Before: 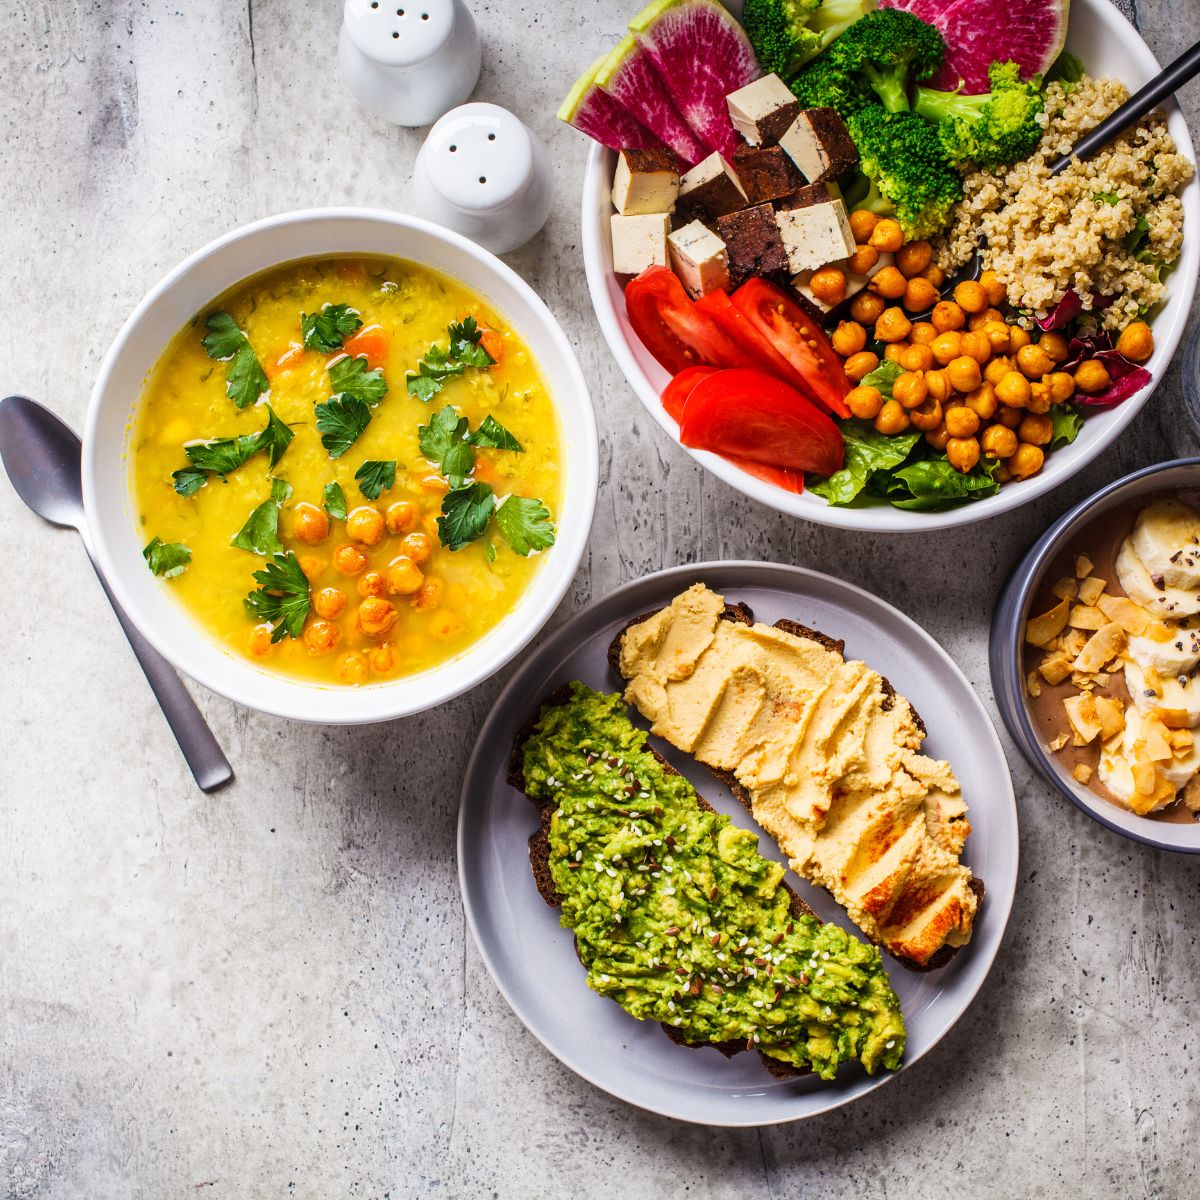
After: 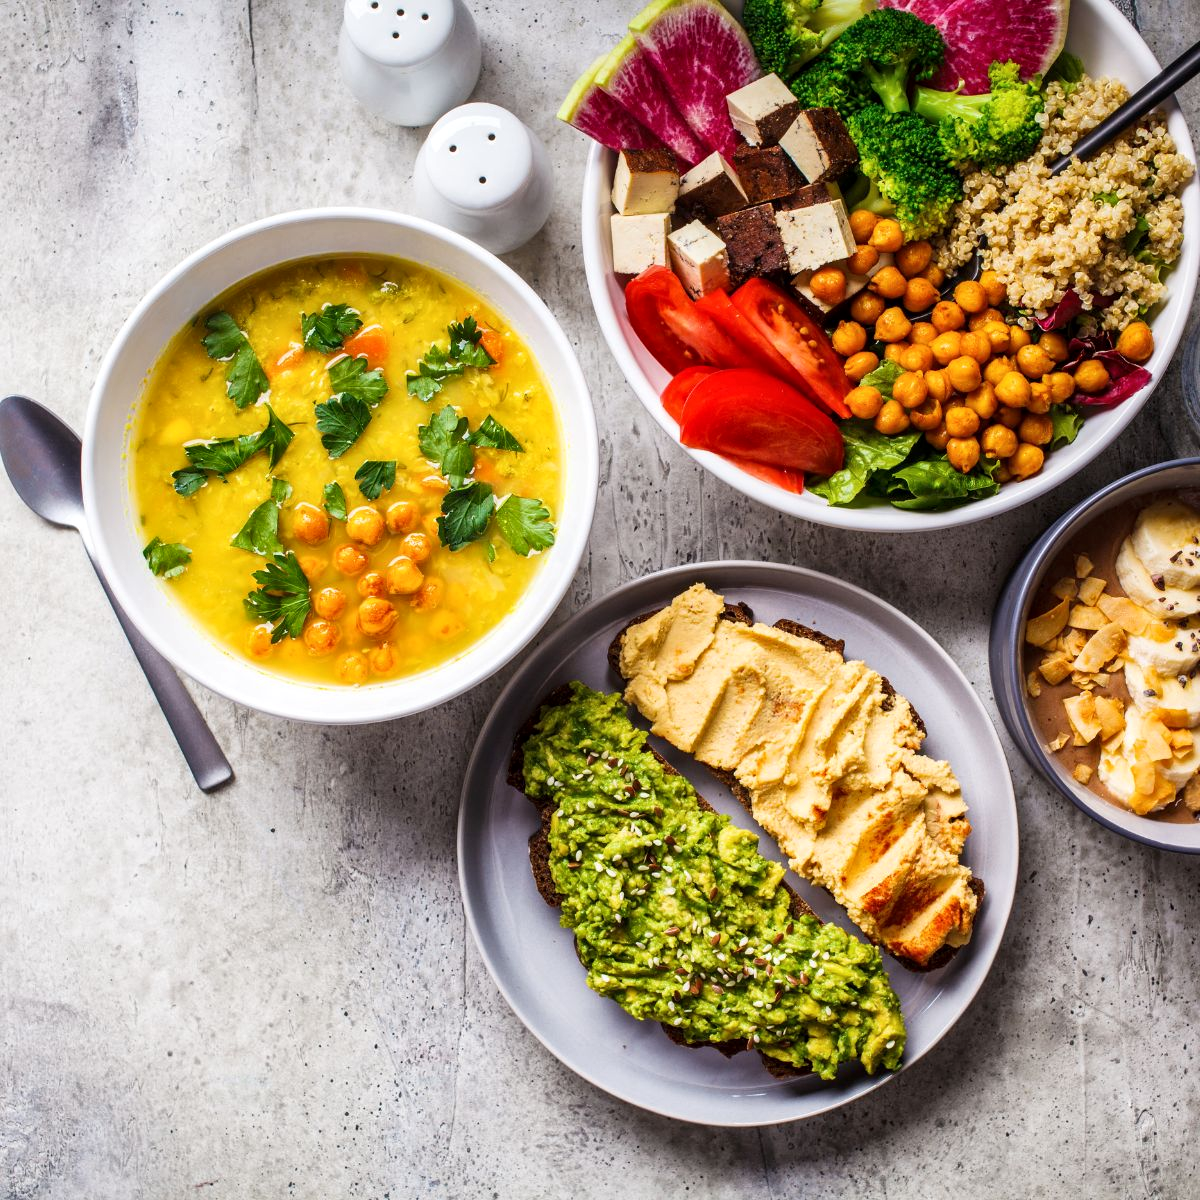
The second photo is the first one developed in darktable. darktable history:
local contrast: mode bilateral grid, contrast 20, coarseness 50, detail 120%, midtone range 0.2
tone equalizer: on, module defaults
